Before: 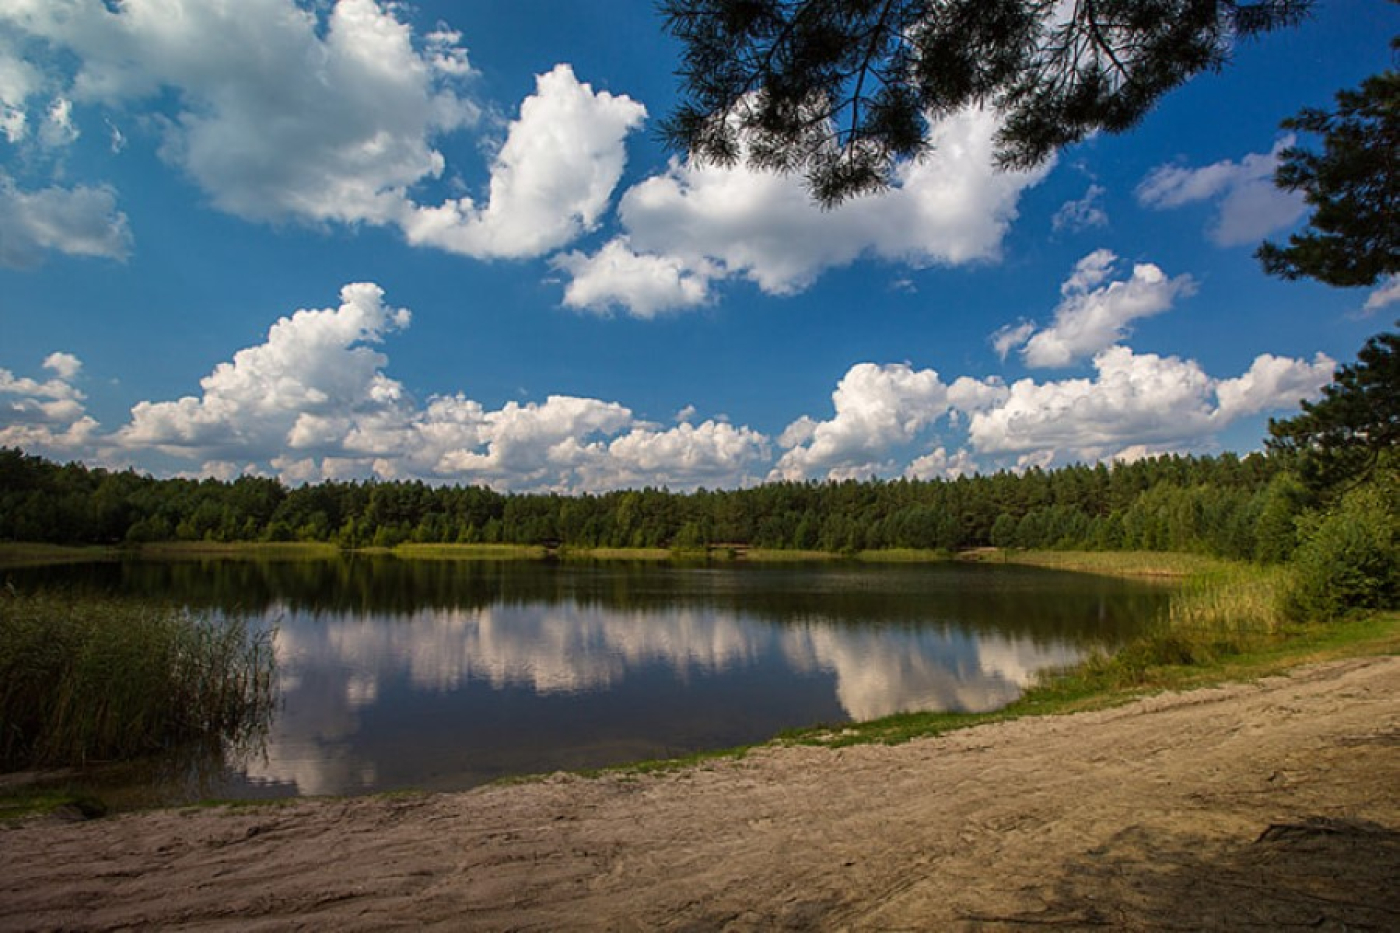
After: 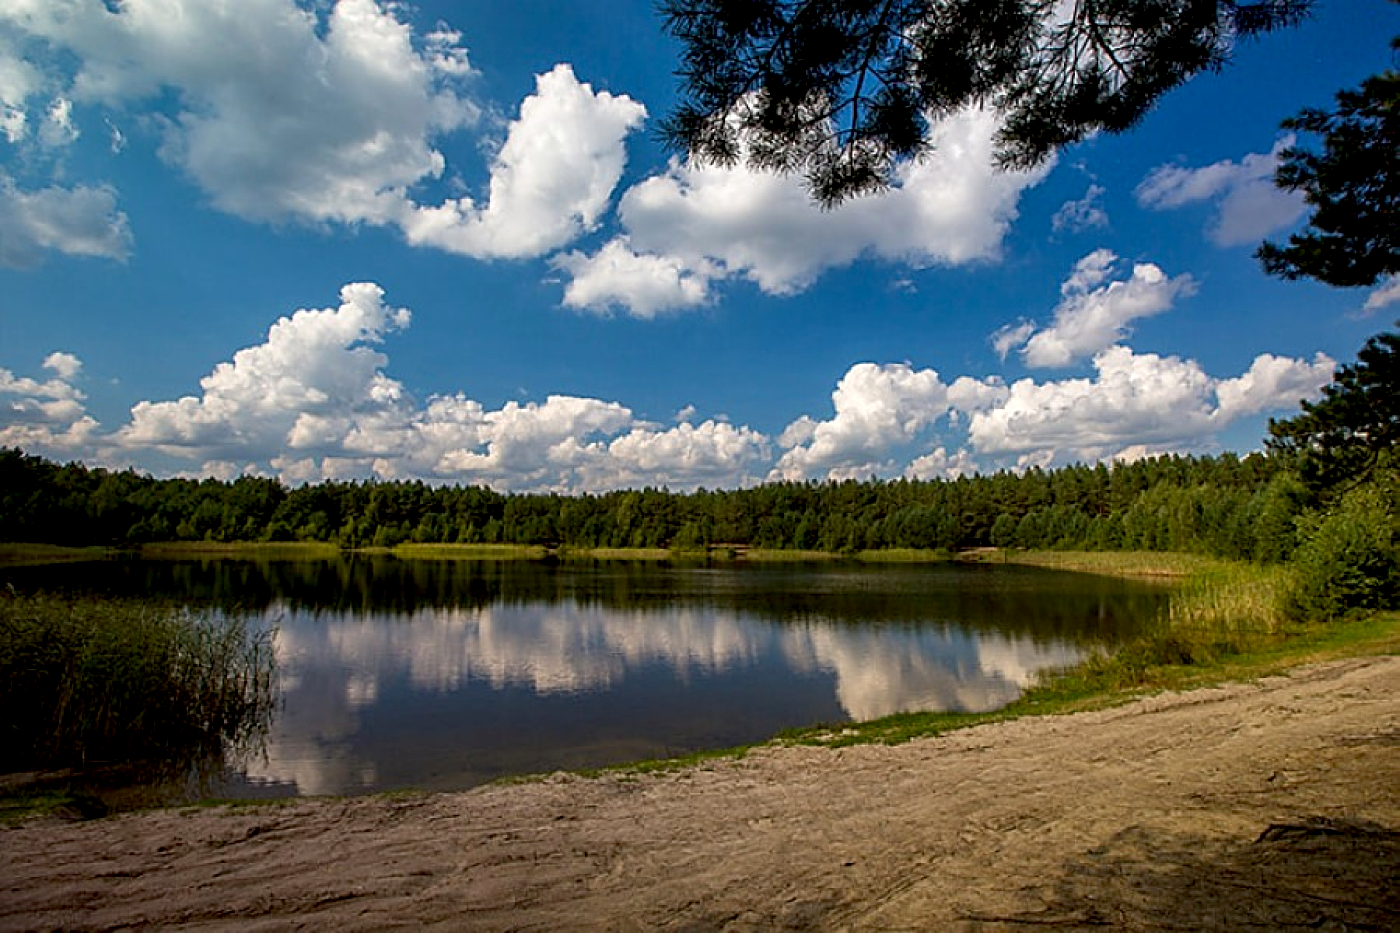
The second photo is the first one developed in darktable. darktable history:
sharpen: on, module defaults
exposure: black level correction 0.009, exposure 0.119 EV, compensate highlight preservation false
